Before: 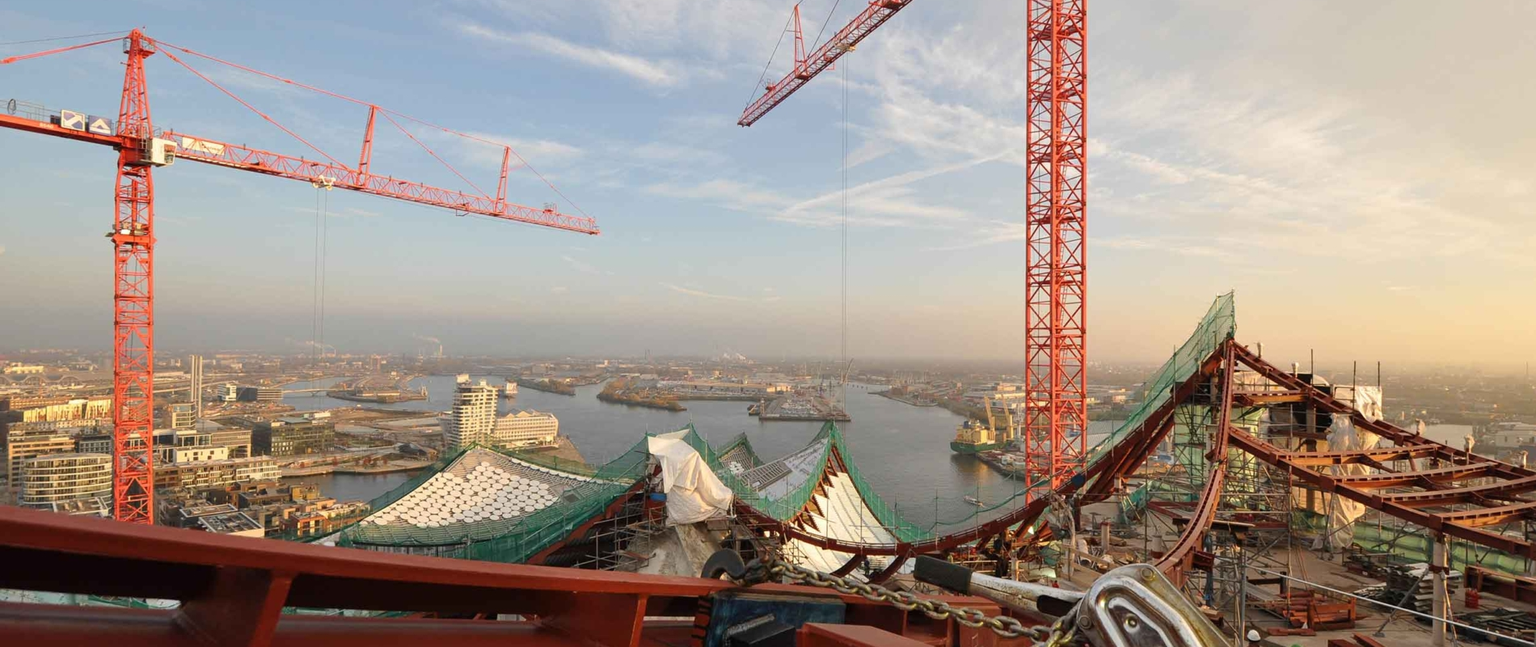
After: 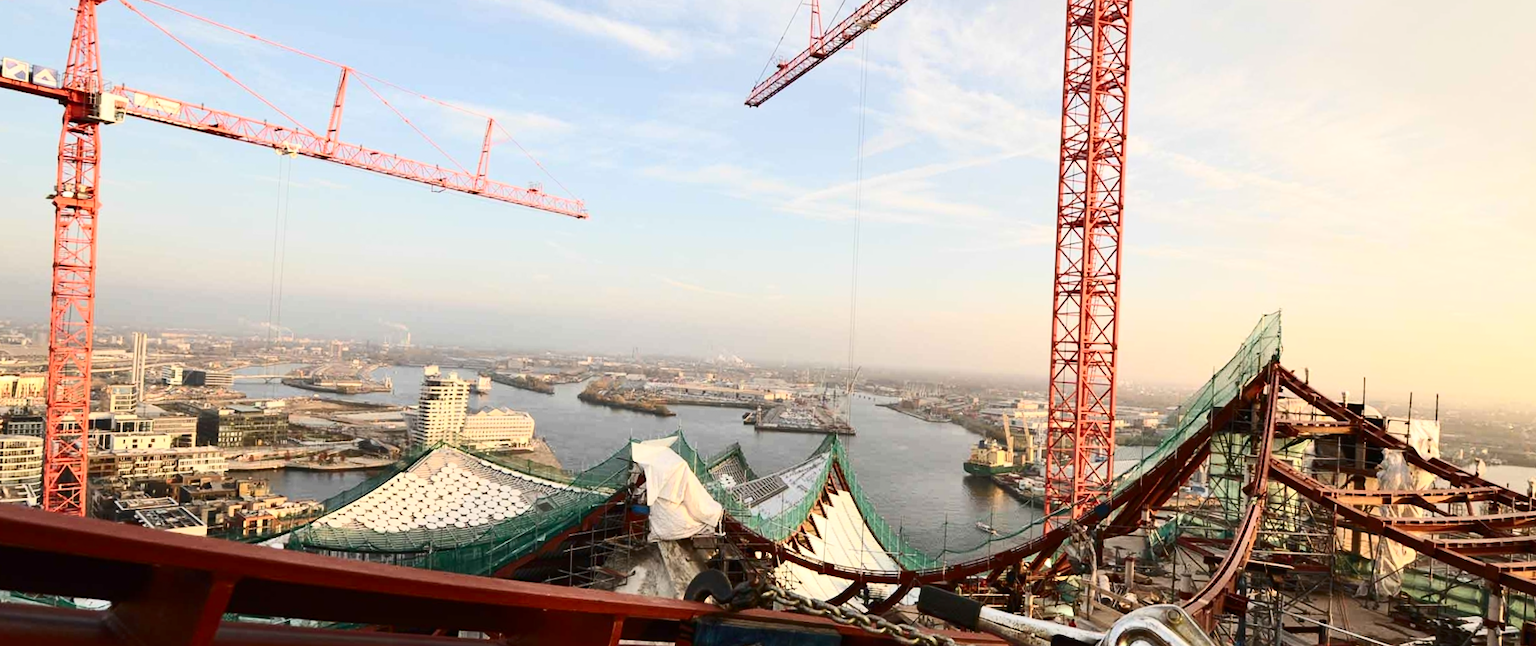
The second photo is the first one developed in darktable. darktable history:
contrast brightness saturation: contrast 0.39, brightness 0.1
crop and rotate: angle -2.38°
